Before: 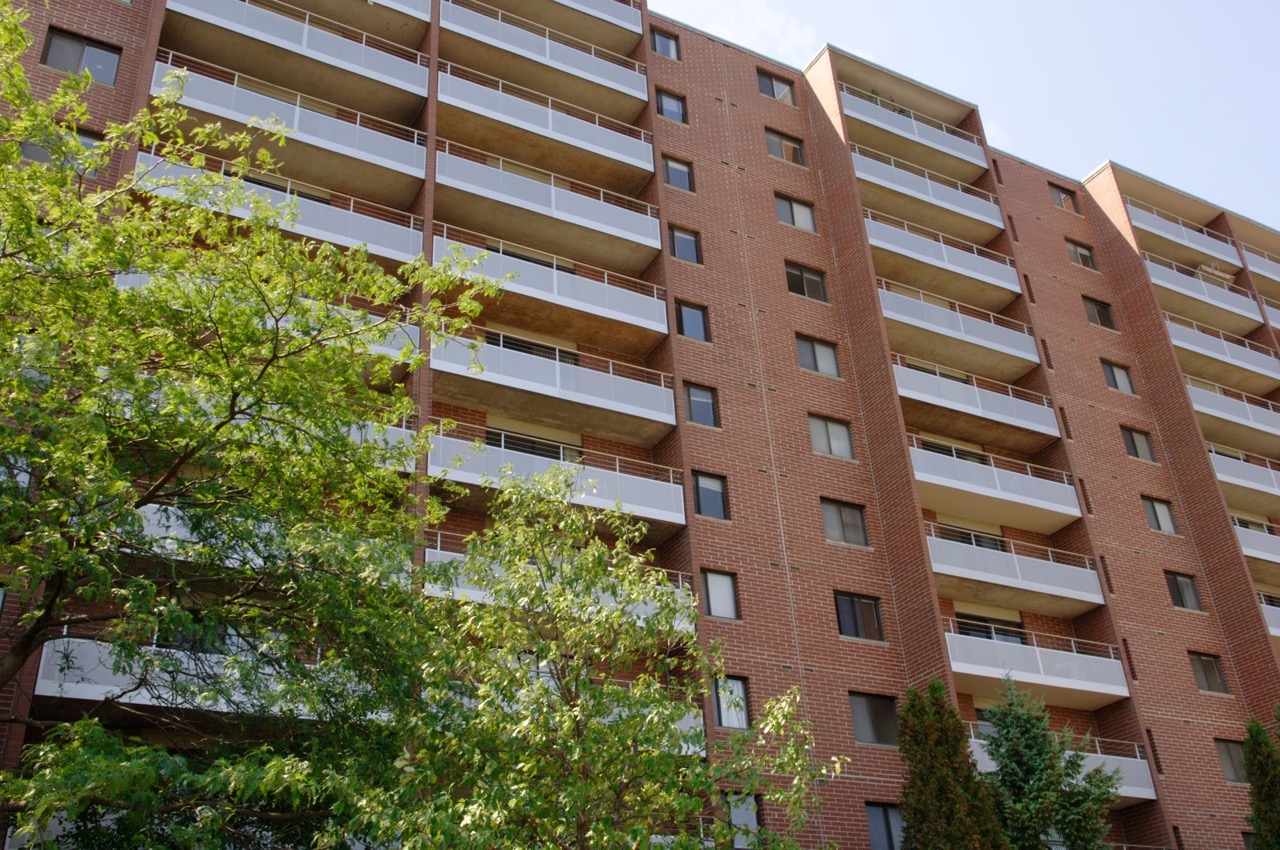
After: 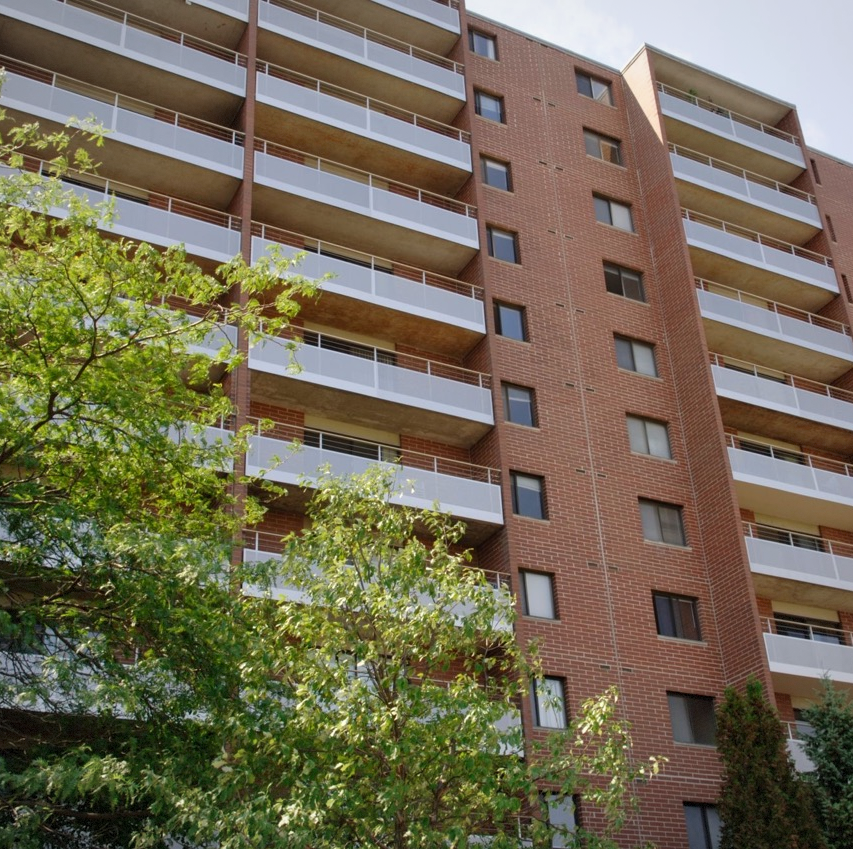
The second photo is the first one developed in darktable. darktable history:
rgb levels: preserve colors max RGB
crop and rotate: left 14.292%, right 19.041%
vignetting: fall-off start 85%, fall-off radius 80%, brightness -0.182, saturation -0.3, width/height ratio 1.219, dithering 8-bit output, unbound false
